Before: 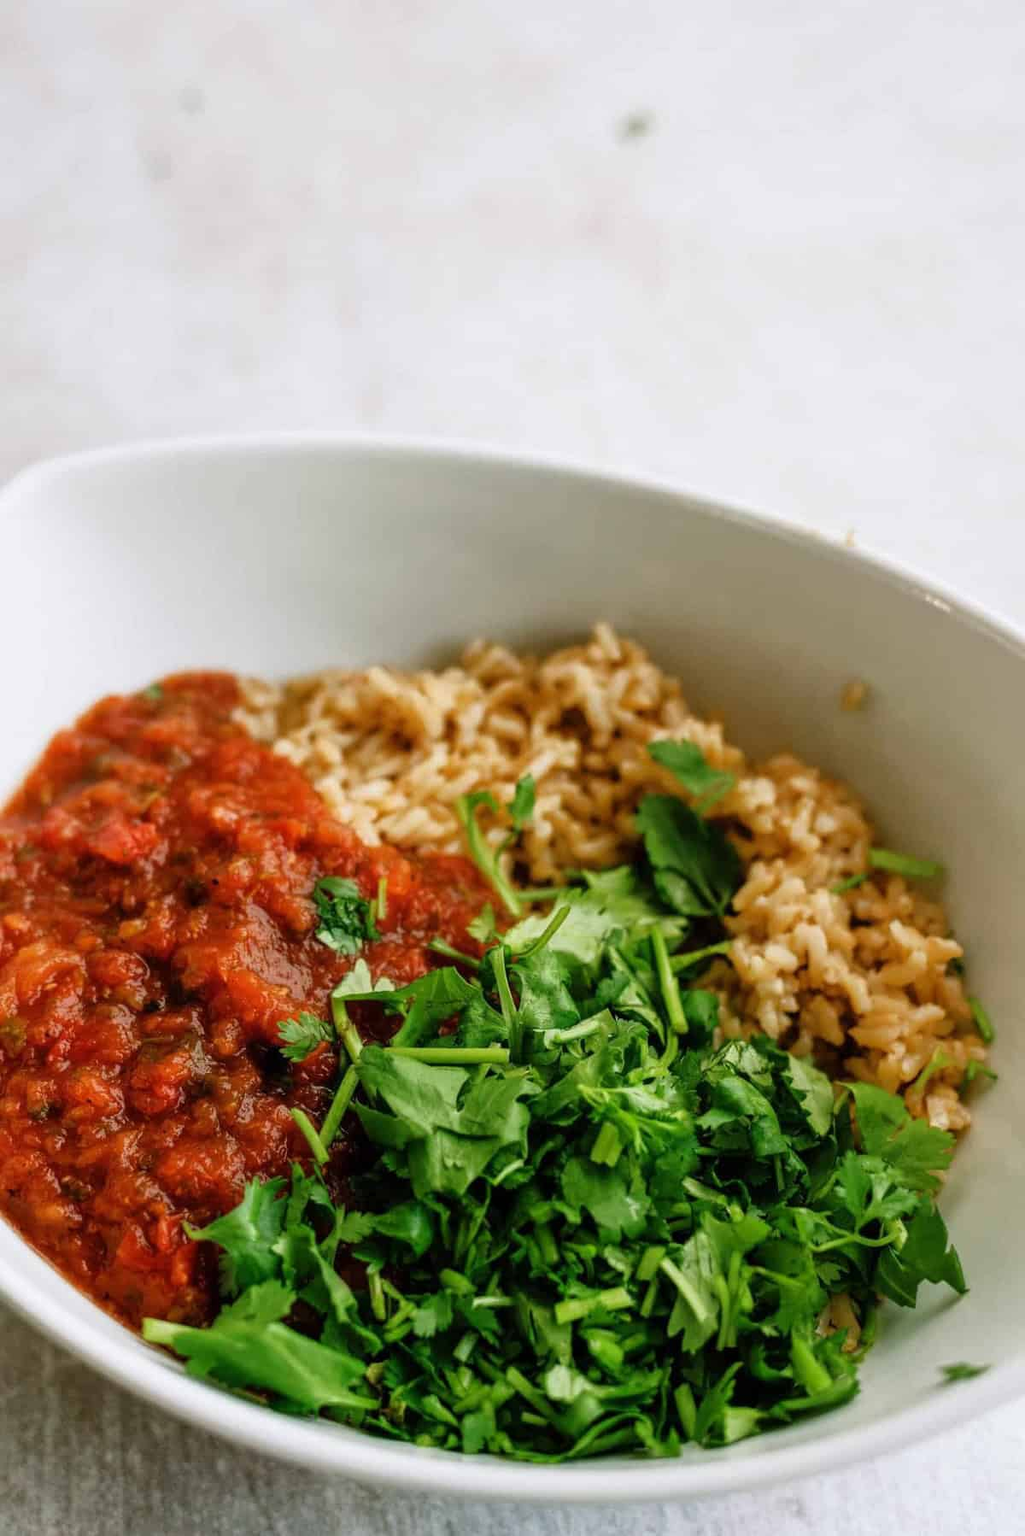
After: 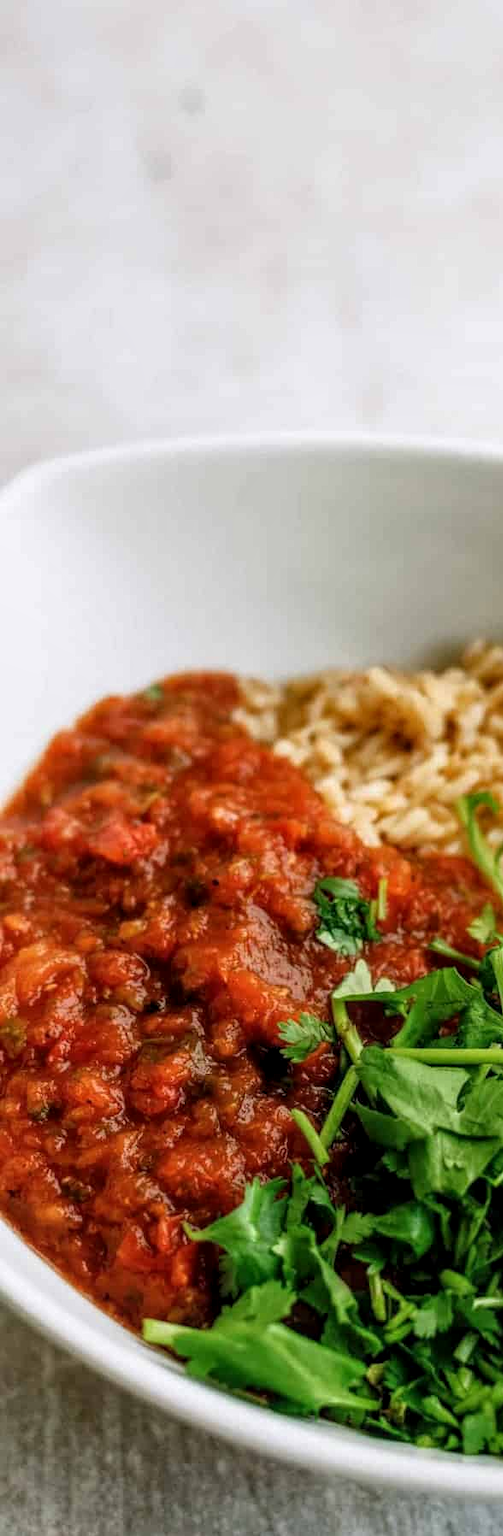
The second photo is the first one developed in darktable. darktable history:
crop and rotate: left 0%, top 0%, right 50.845%
local contrast: on, module defaults
